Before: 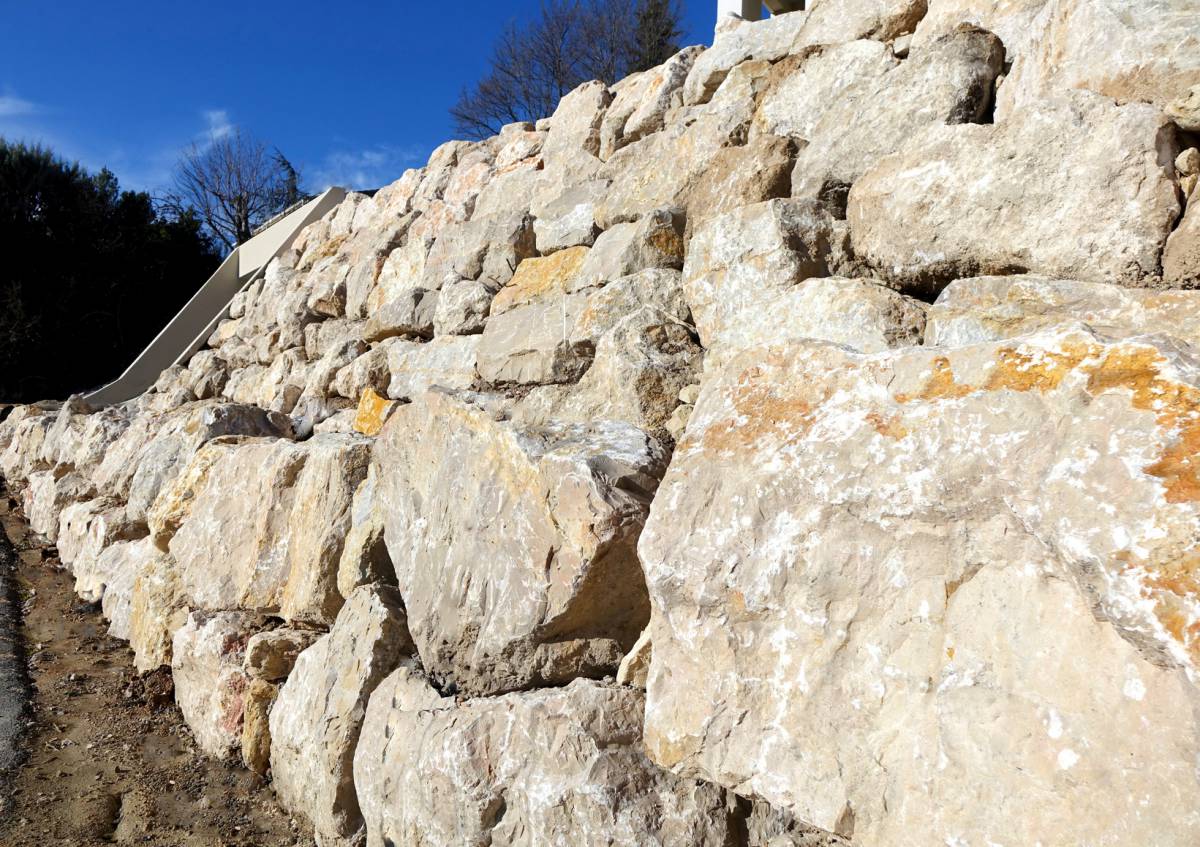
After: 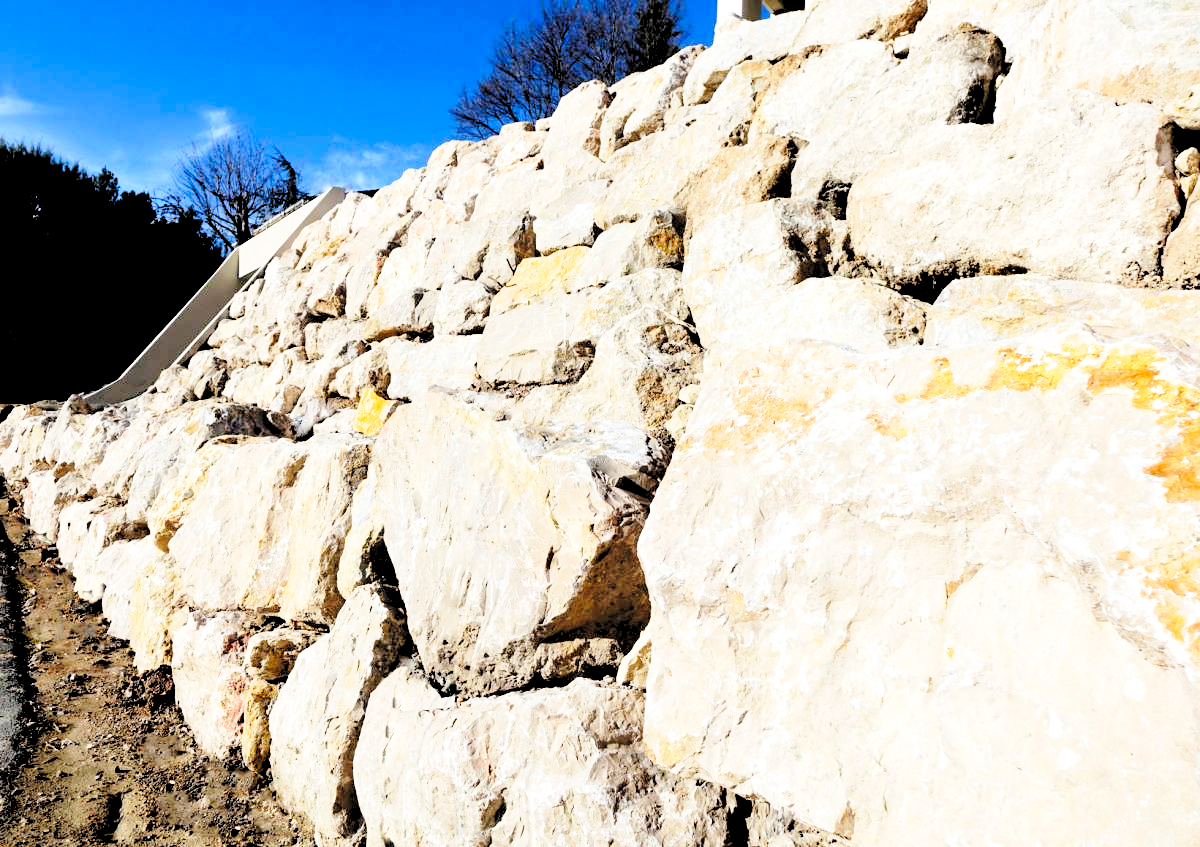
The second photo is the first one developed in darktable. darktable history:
base curve: curves: ch0 [(0, 0) (0.028, 0.03) (0.121, 0.232) (0.46, 0.748) (0.859, 0.968) (1, 1)], preserve colors none
rgb levels: levels [[0.029, 0.461, 0.922], [0, 0.5, 1], [0, 0.5, 1]]
contrast brightness saturation: contrast 0.07, brightness 0.08, saturation 0.18
